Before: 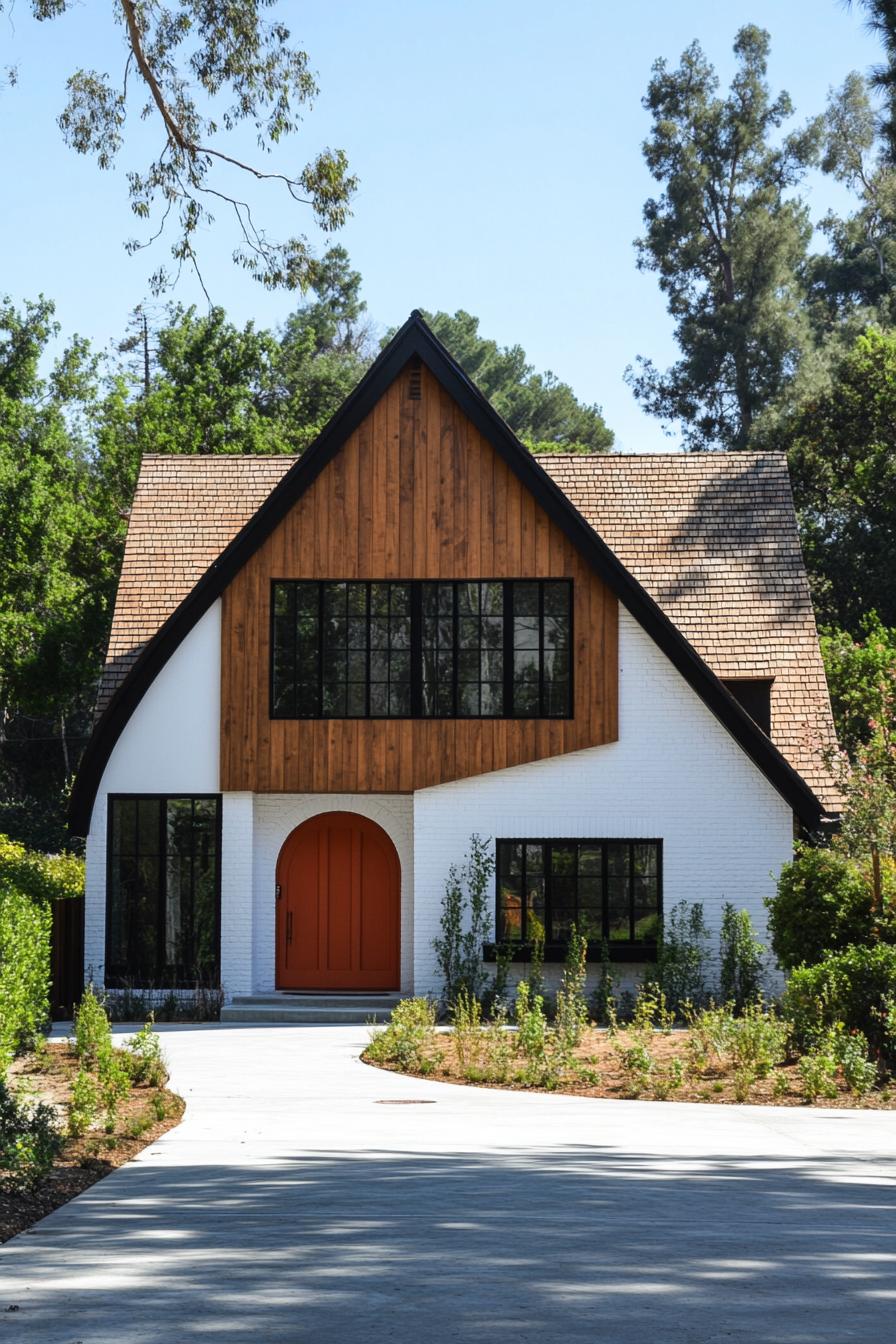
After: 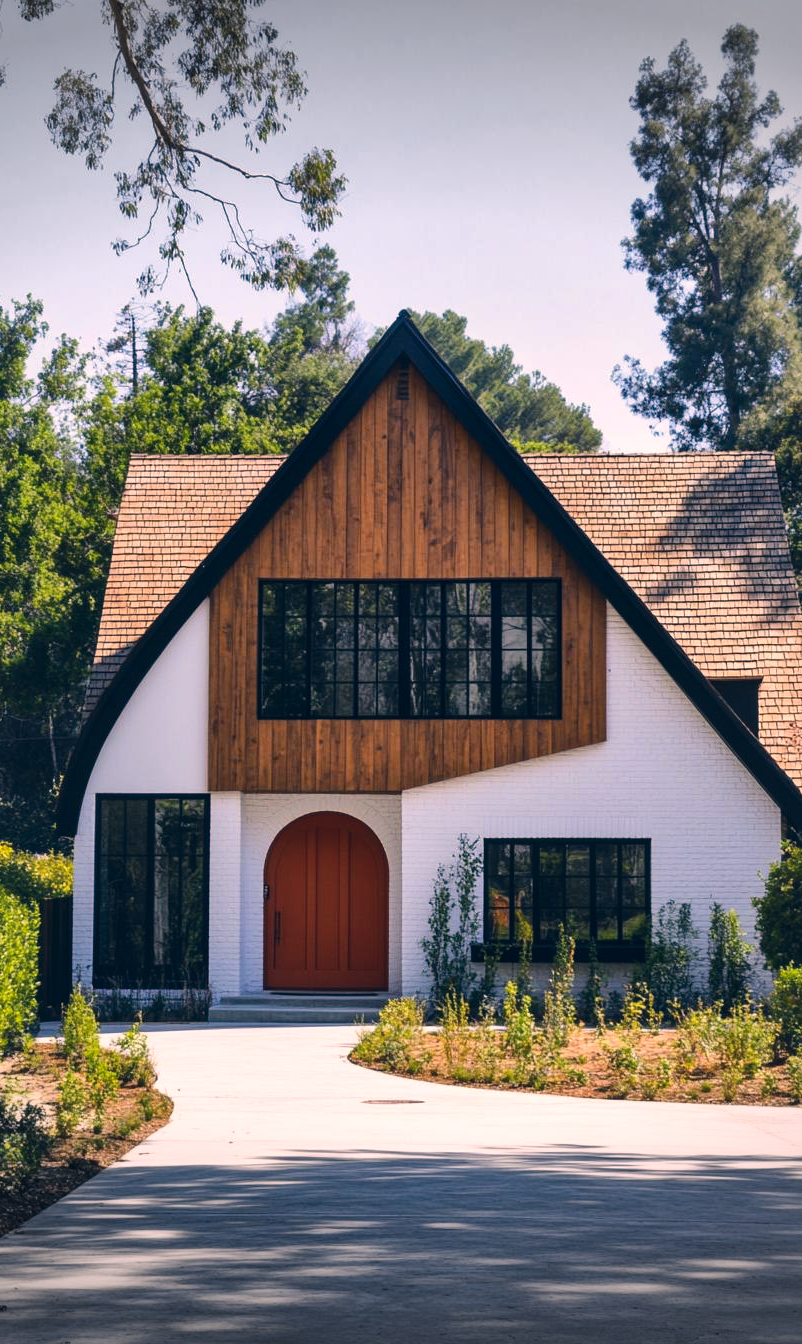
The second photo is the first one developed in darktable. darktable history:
color correction: highlights a* 14.21, highlights b* 5.73, shadows a* -6.08, shadows b* -15.14, saturation 0.855
shadows and highlights: shadows 37.09, highlights -27.3, soften with gaussian
crop and rotate: left 1.38%, right 9.097%
vignetting: fall-off start 99.57%, width/height ratio 1.325
local contrast: mode bilateral grid, contrast 19, coarseness 51, detail 143%, midtone range 0.2
color balance rgb: shadows lift › hue 84.62°, highlights gain › chroma 1.579%, highlights gain › hue 57.1°, global offset › luminance 0.492%, perceptual saturation grading › global saturation 25.018%, global vibrance 20%
